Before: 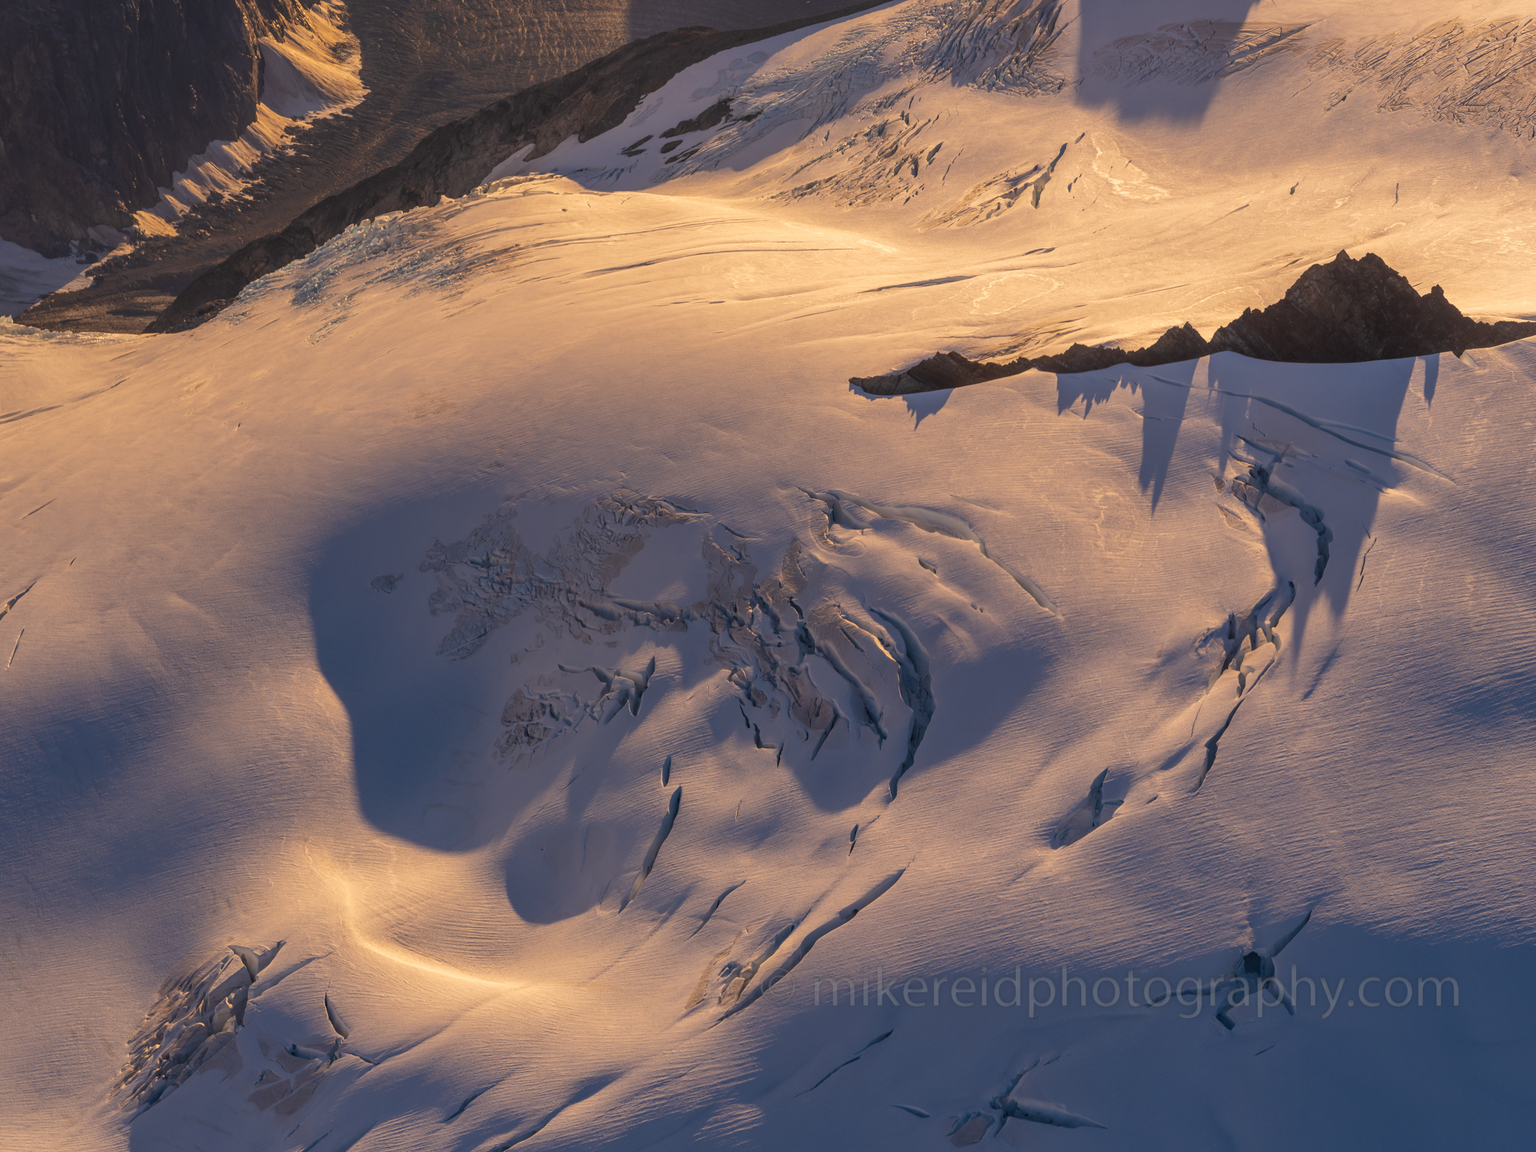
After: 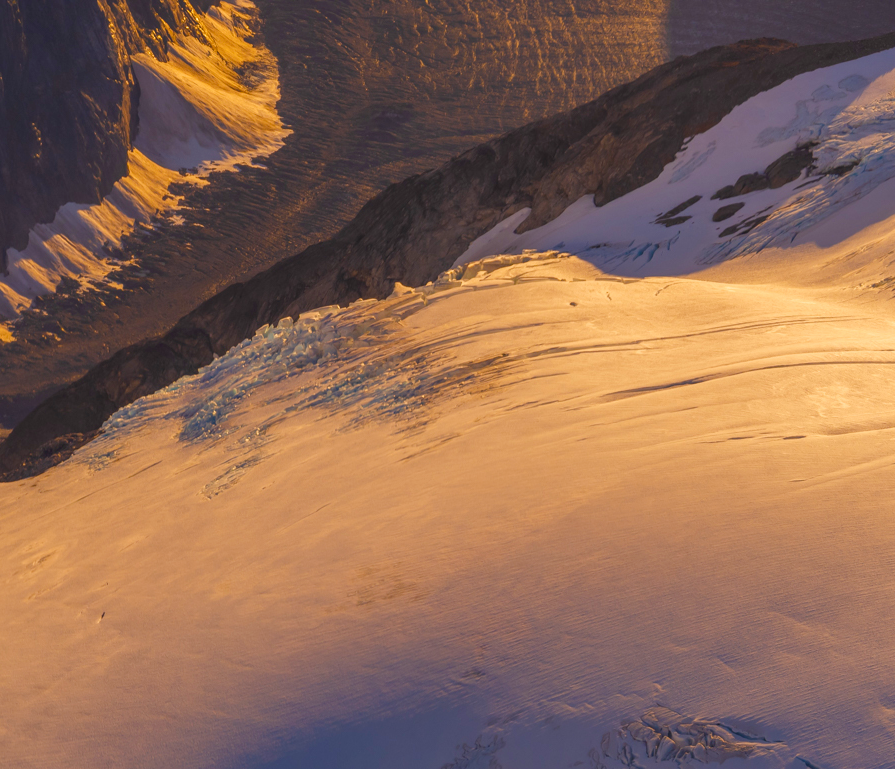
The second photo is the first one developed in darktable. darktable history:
crop and rotate: left 10.971%, top 0.092%, right 48.725%, bottom 53.753%
shadows and highlights: radius 125.23, shadows 30.3, highlights -31.17, low approximation 0.01, soften with gaussian
color balance rgb: linear chroma grading › global chroma 15.414%, perceptual saturation grading › global saturation 23.111%, perceptual saturation grading › highlights -24.262%, perceptual saturation grading › mid-tones 23.7%, perceptual saturation grading › shadows 40.442%
